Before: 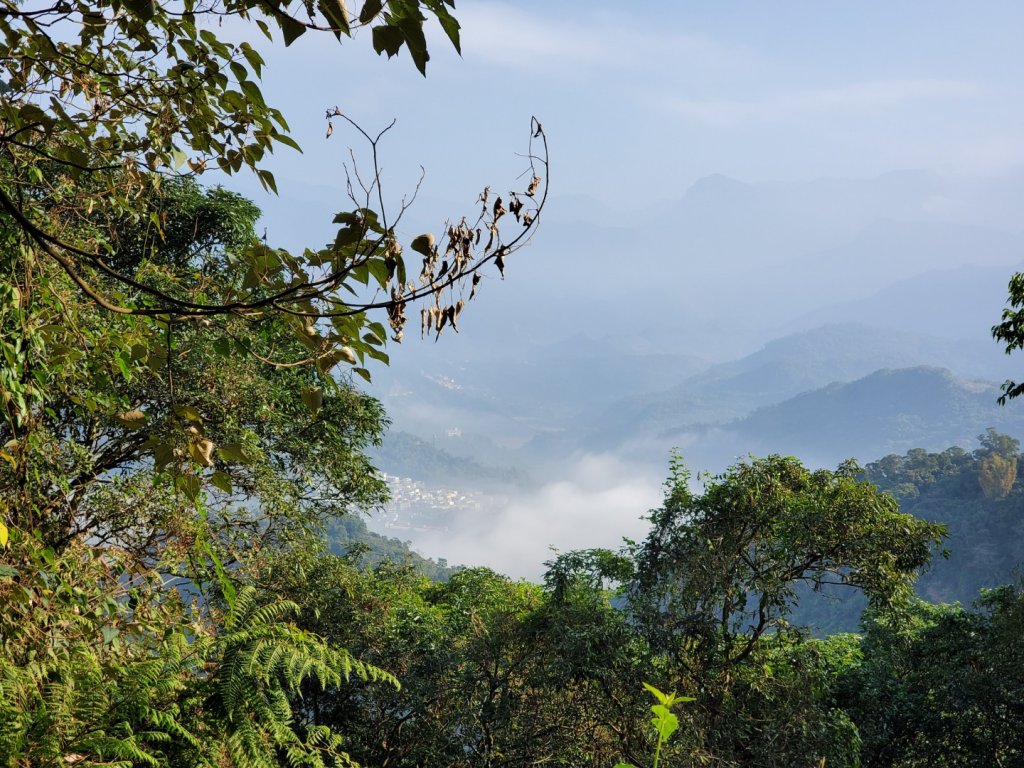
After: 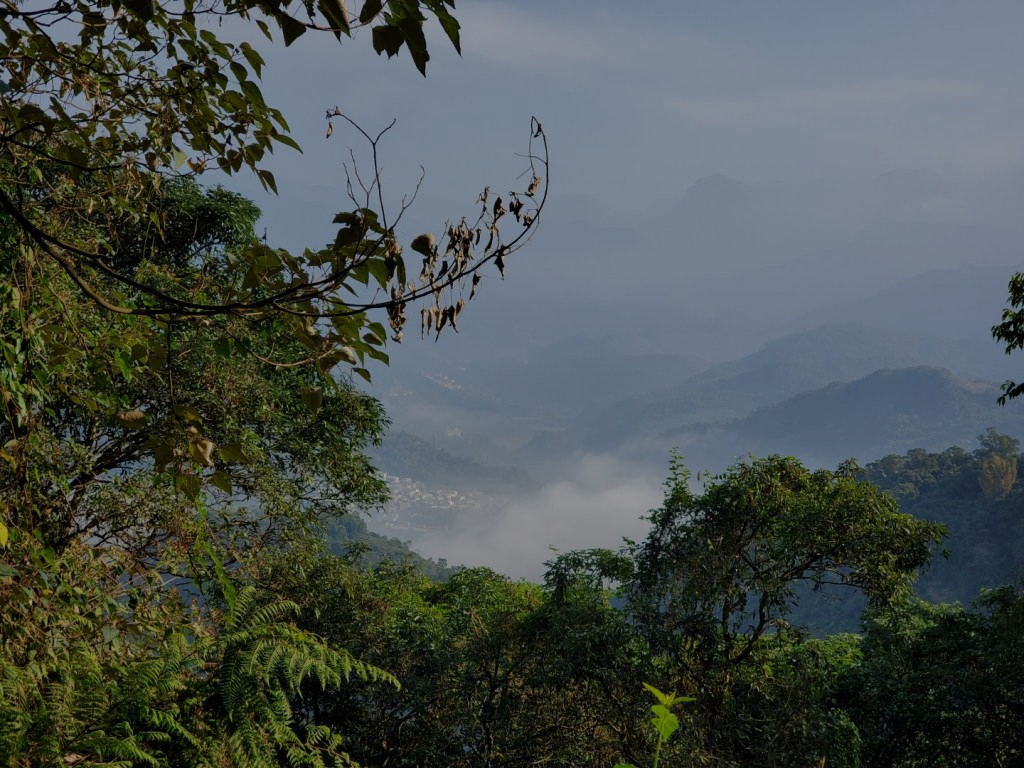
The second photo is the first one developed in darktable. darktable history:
exposure: exposure -1.375 EV, compensate exposure bias true, compensate highlight preservation false
